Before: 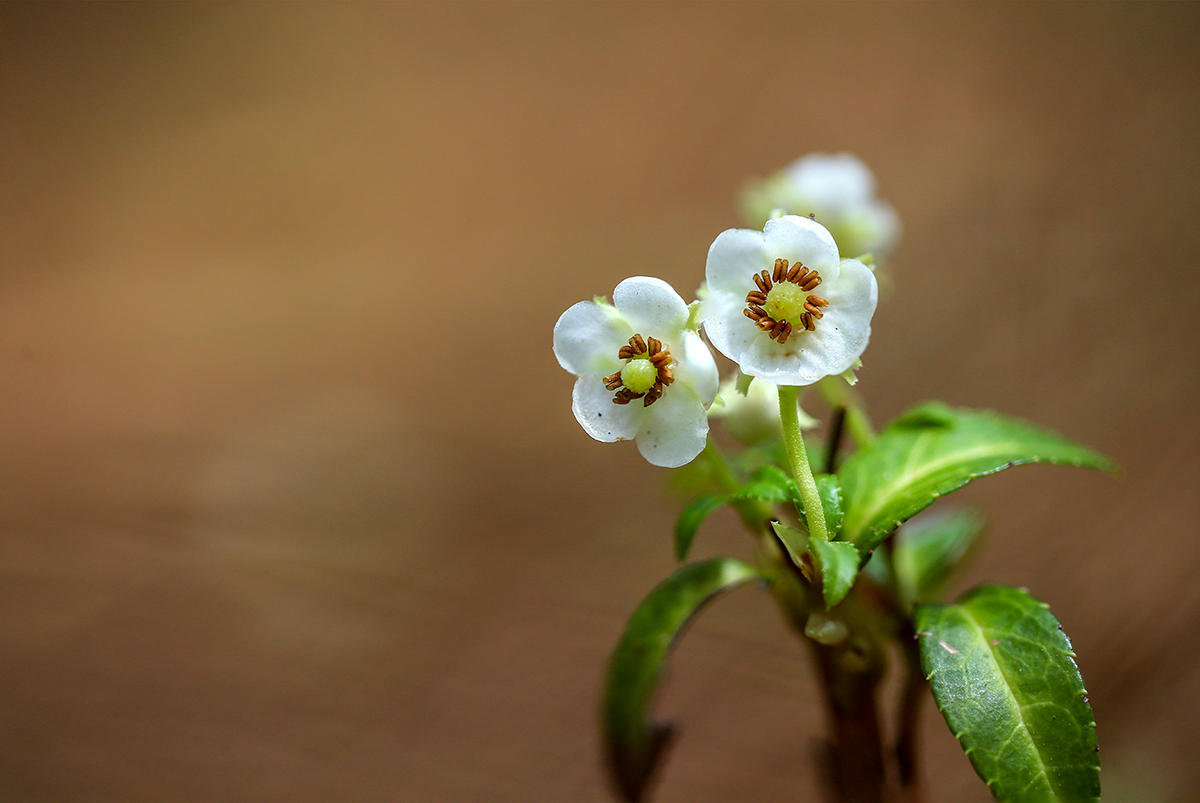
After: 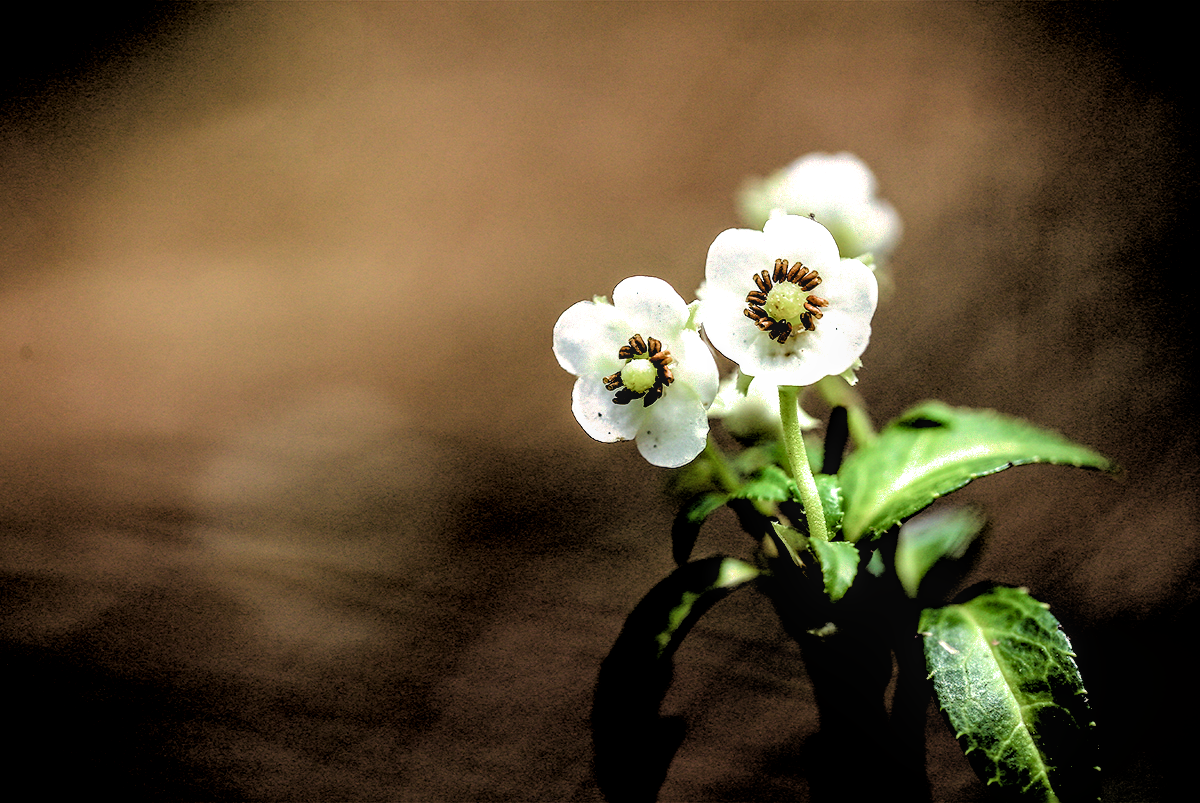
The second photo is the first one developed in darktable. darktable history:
local contrast: on, module defaults
filmic rgb: black relative exposure -1 EV, white relative exposure 2.05 EV, hardness 1.52, contrast 2.25, enable highlight reconstruction true
